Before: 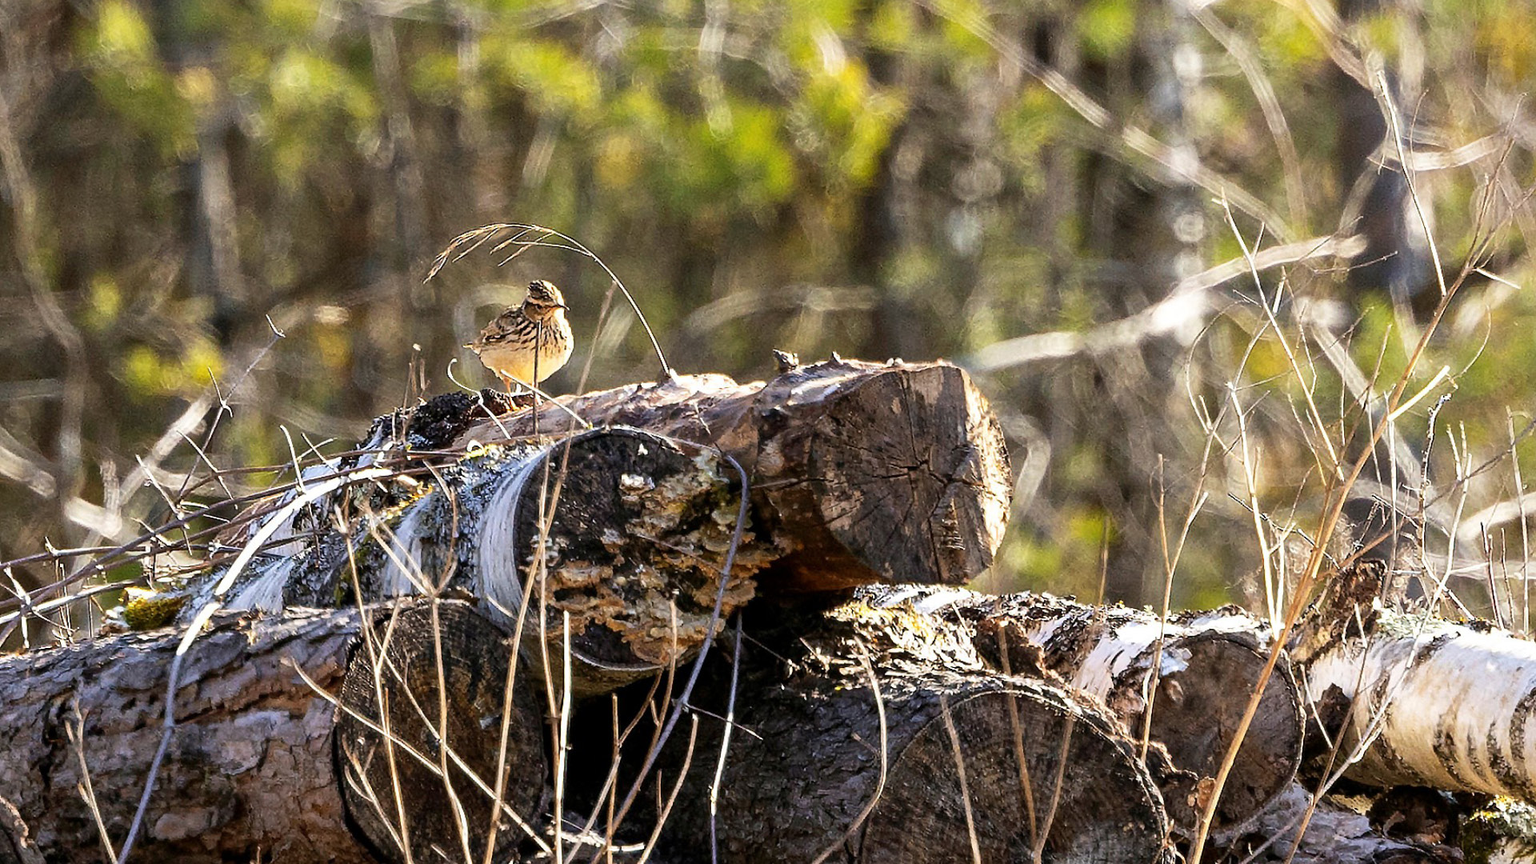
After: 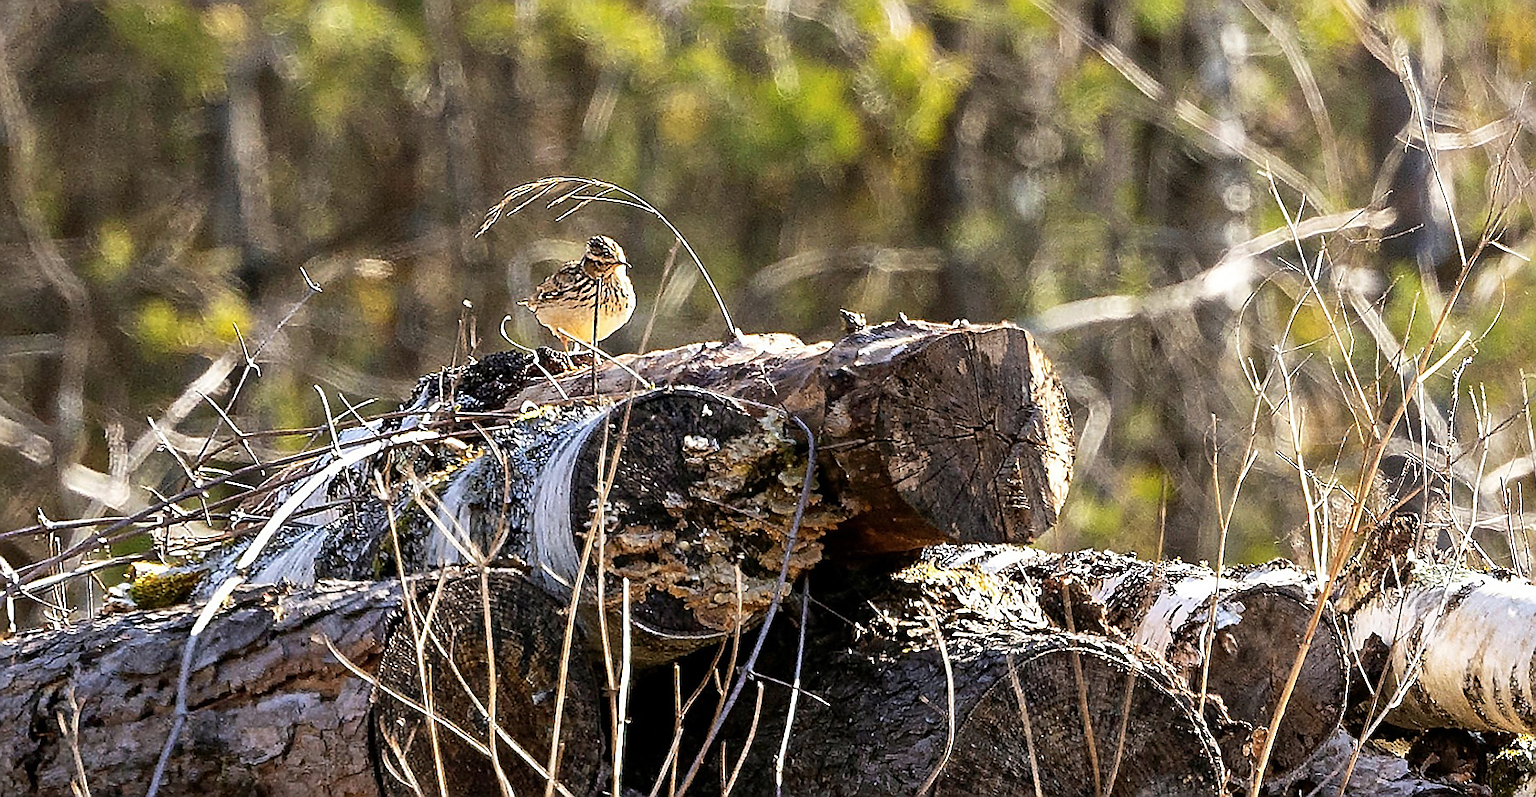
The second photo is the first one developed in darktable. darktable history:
sharpen: radius 1.4, amount 1.25, threshold 0.7
rotate and perspective: rotation -0.013°, lens shift (vertical) -0.027, lens shift (horizontal) 0.178, crop left 0.016, crop right 0.989, crop top 0.082, crop bottom 0.918
contrast brightness saturation: contrast 0.01, saturation -0.05
